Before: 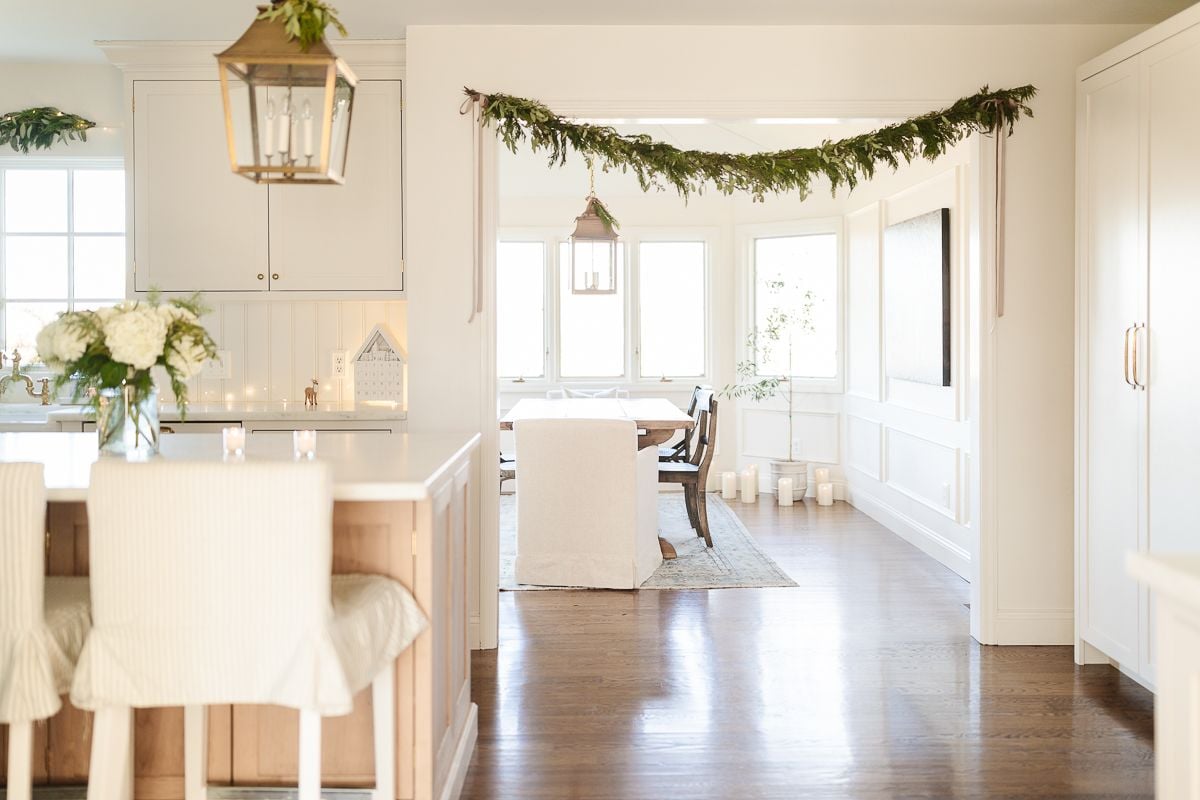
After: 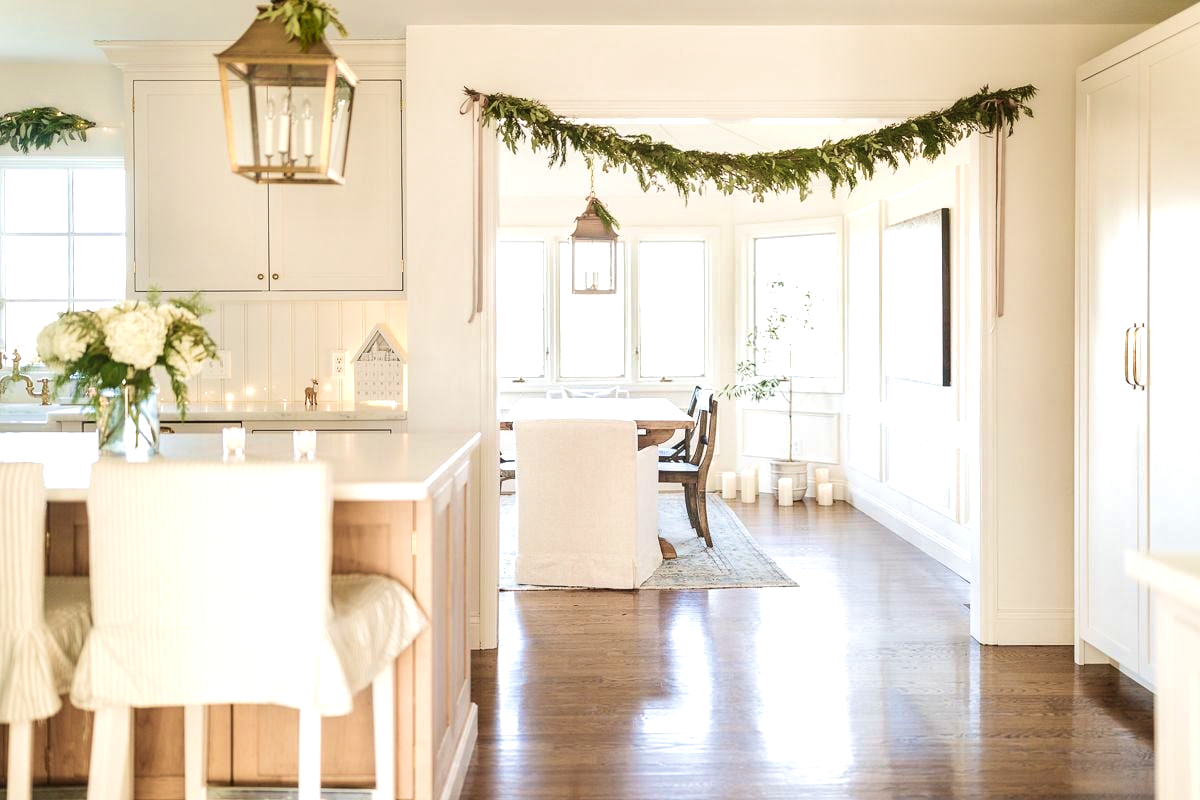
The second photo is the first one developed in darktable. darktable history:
local contrast: on, module defaults
shadows and highlights: radius 45.27, white point adjustment 6.49, compress 79.87%, soften with gaussian
velvia: strength 39.87%
